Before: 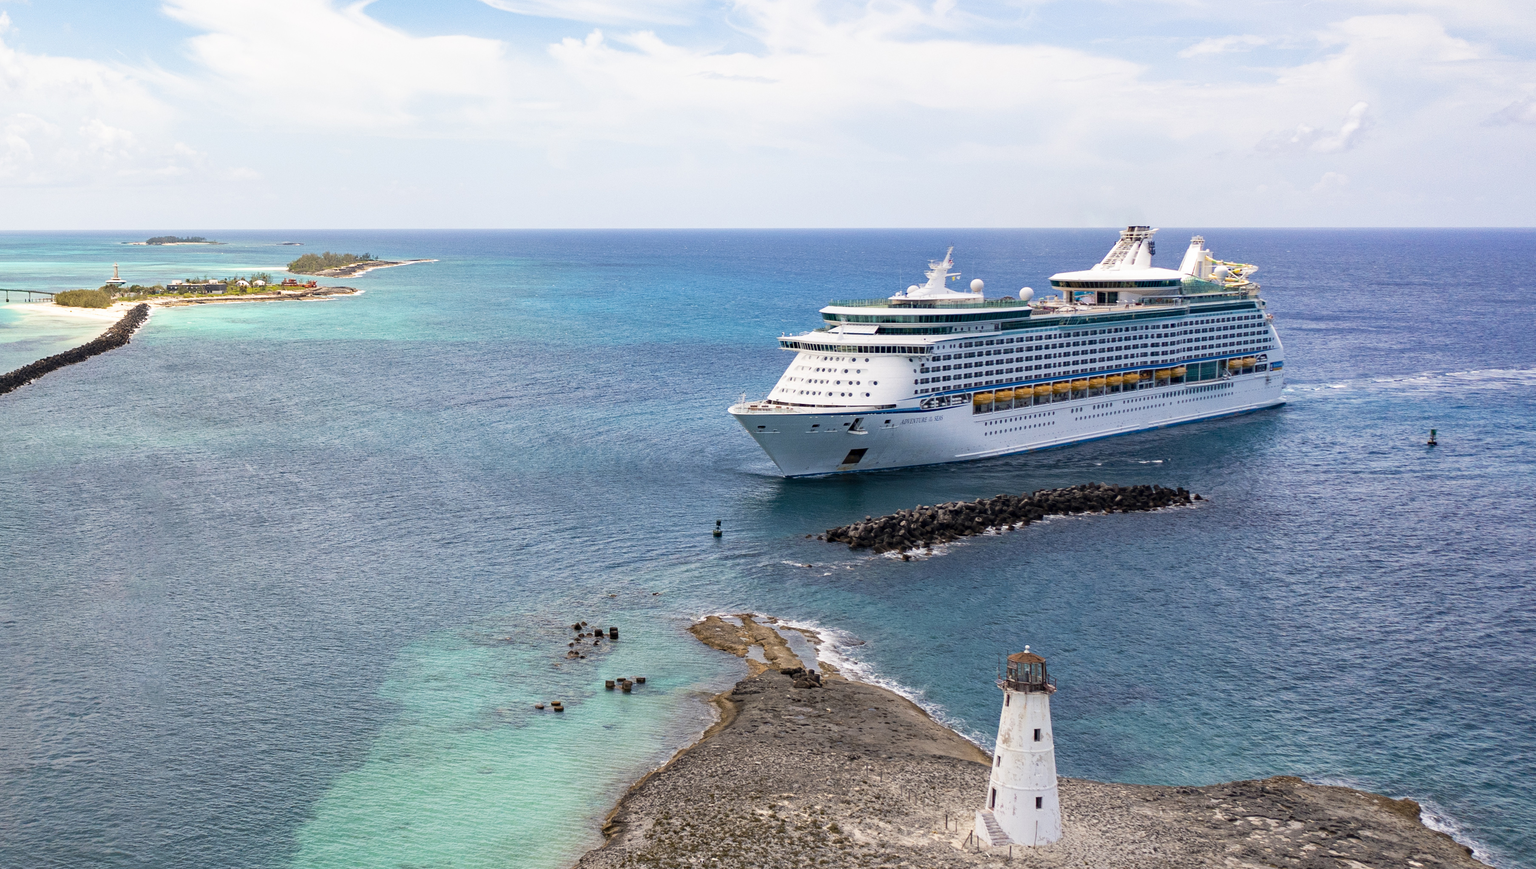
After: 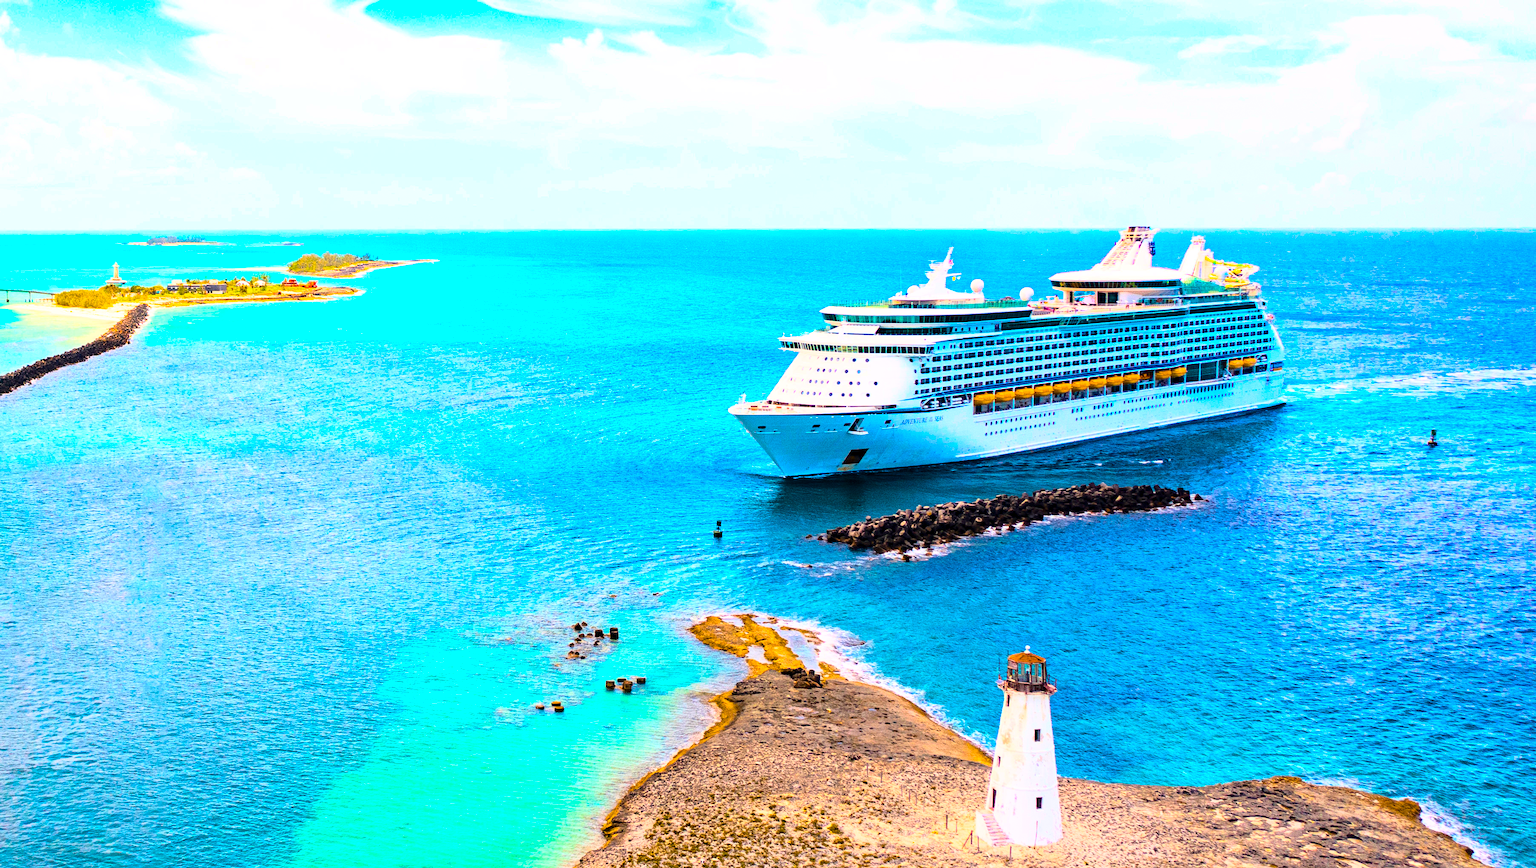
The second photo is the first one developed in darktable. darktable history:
color balance rgb: linear chroma grading › shadows 16.889%, linear chroma grading › highlights 60.021%, linear chroma grading › global chroma 49.79%, perceptual saturation grading › global saturation 29.631%, global vibrance 20%
base curve: curves: ch0 [(0, 0) (0.026, 0.03) (0.109, 0.232) (0.351, 0.748) (0.669, 0.968) (1, 1)]
